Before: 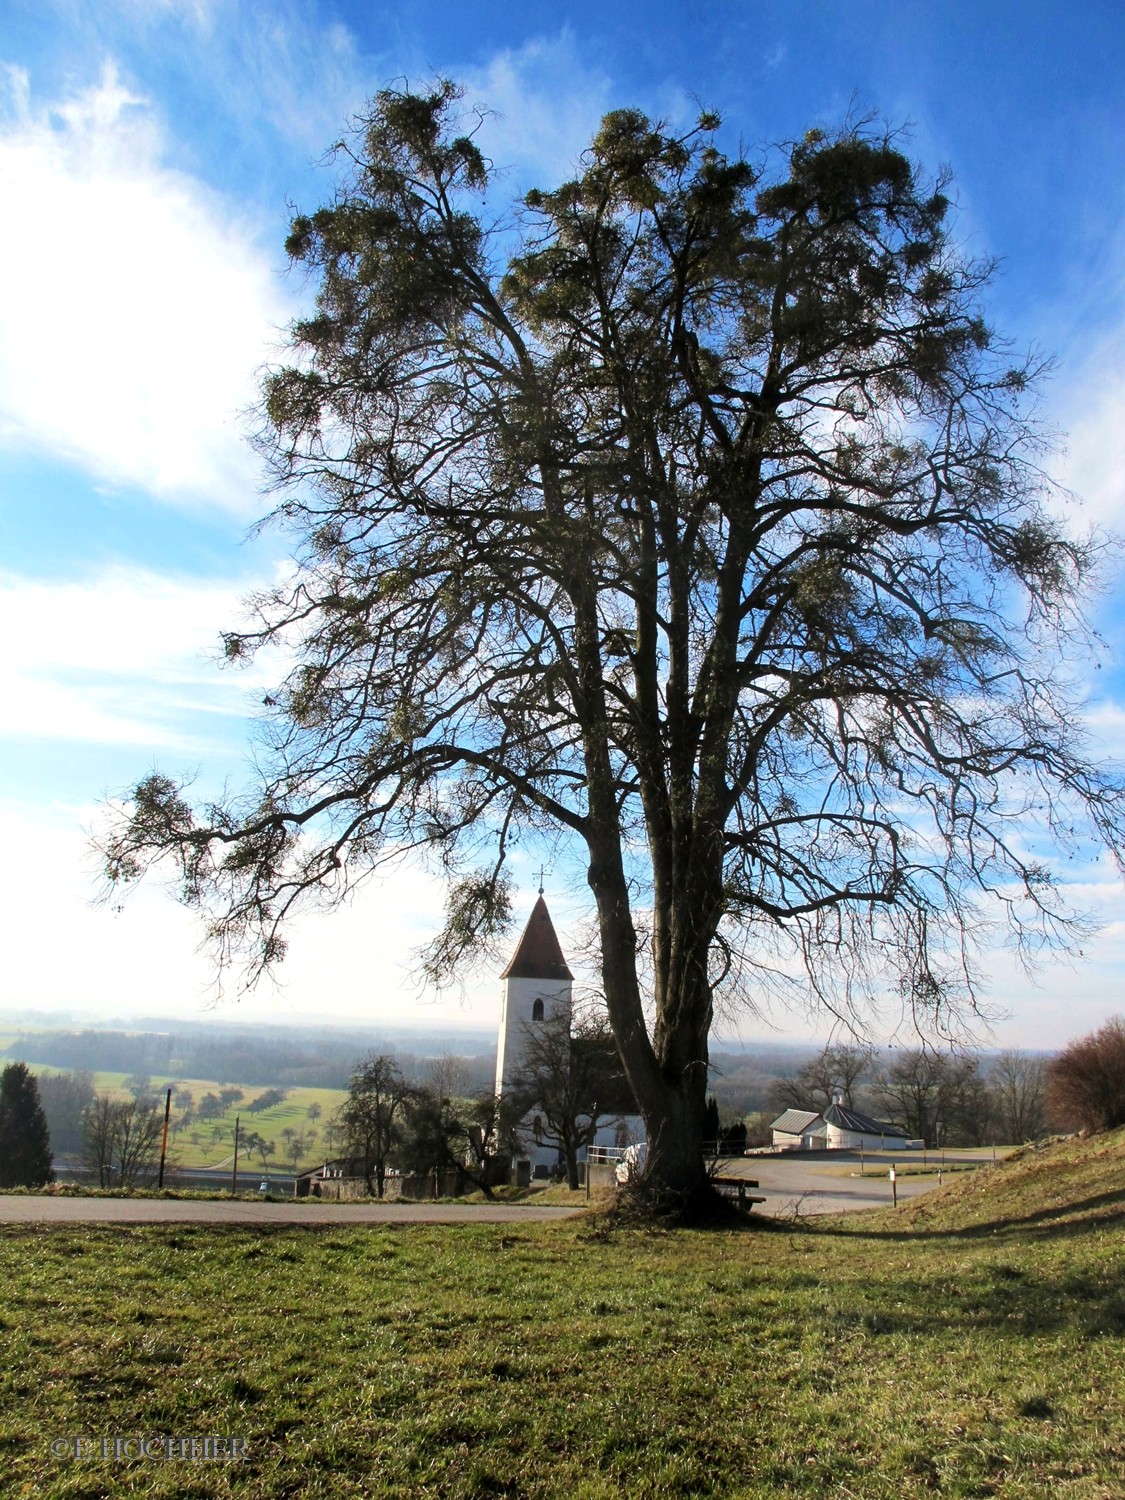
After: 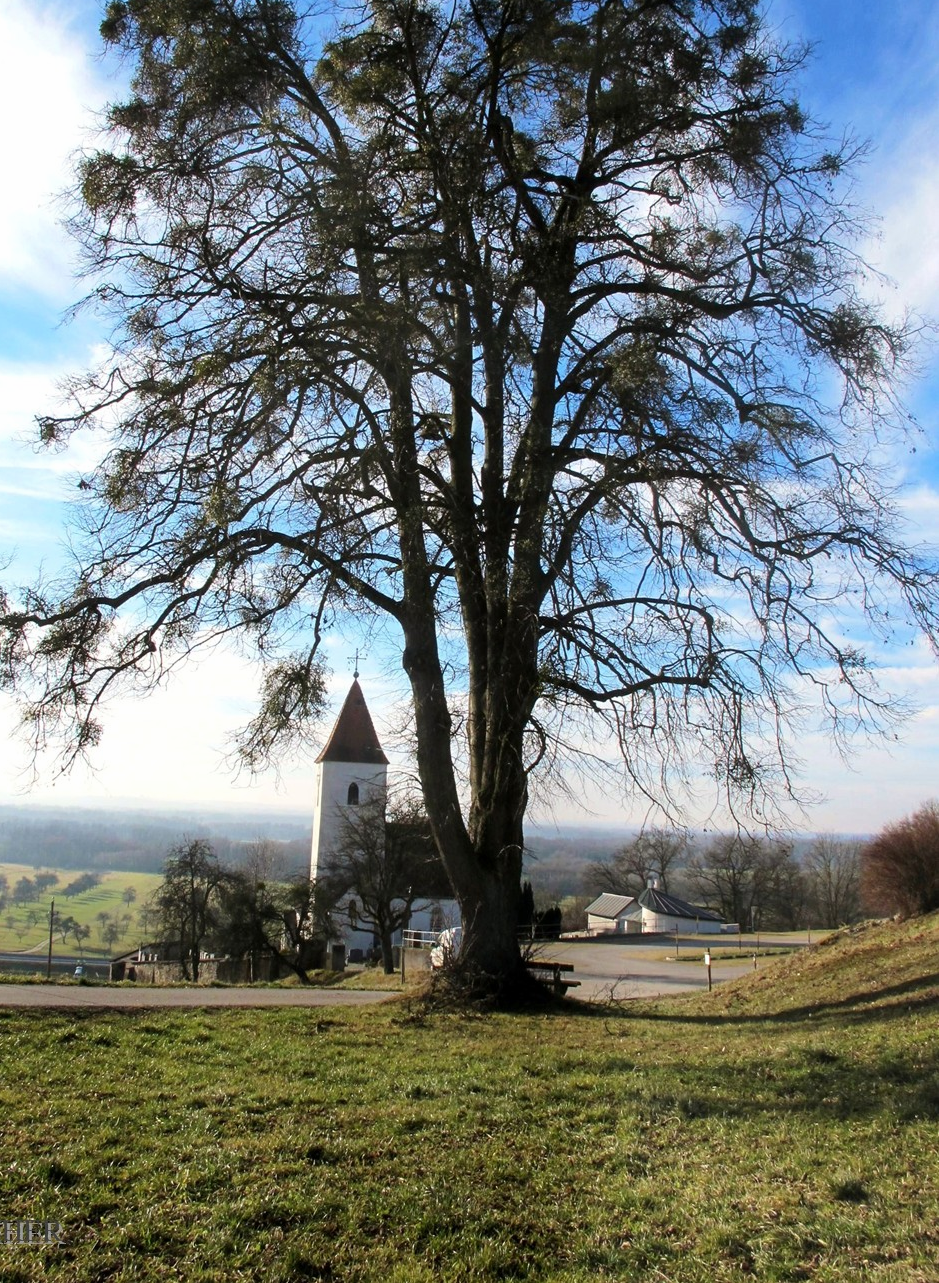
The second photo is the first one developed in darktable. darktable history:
crop: left 16.524%, top 14.402%
exposure: exposure -0.011 EV, compensate highlight preservation false
